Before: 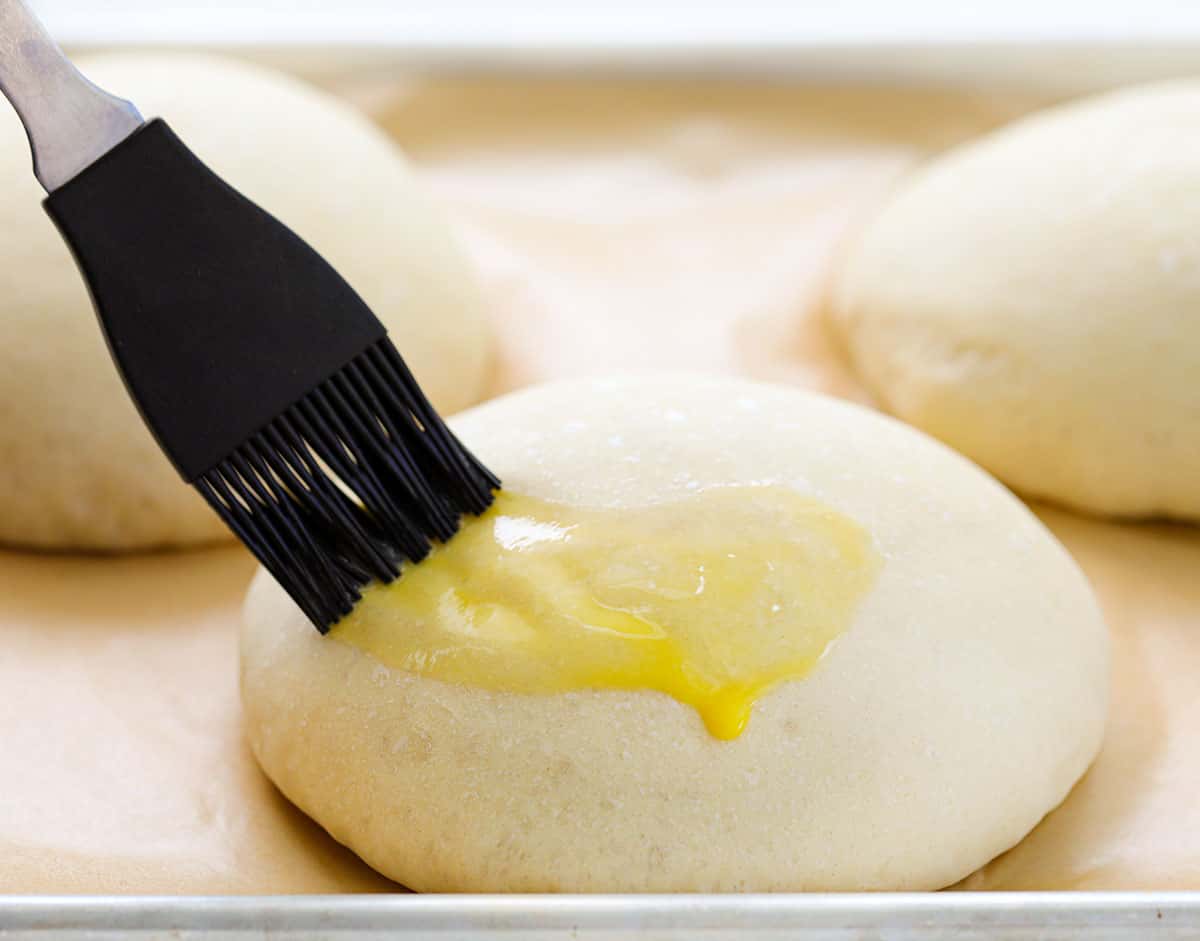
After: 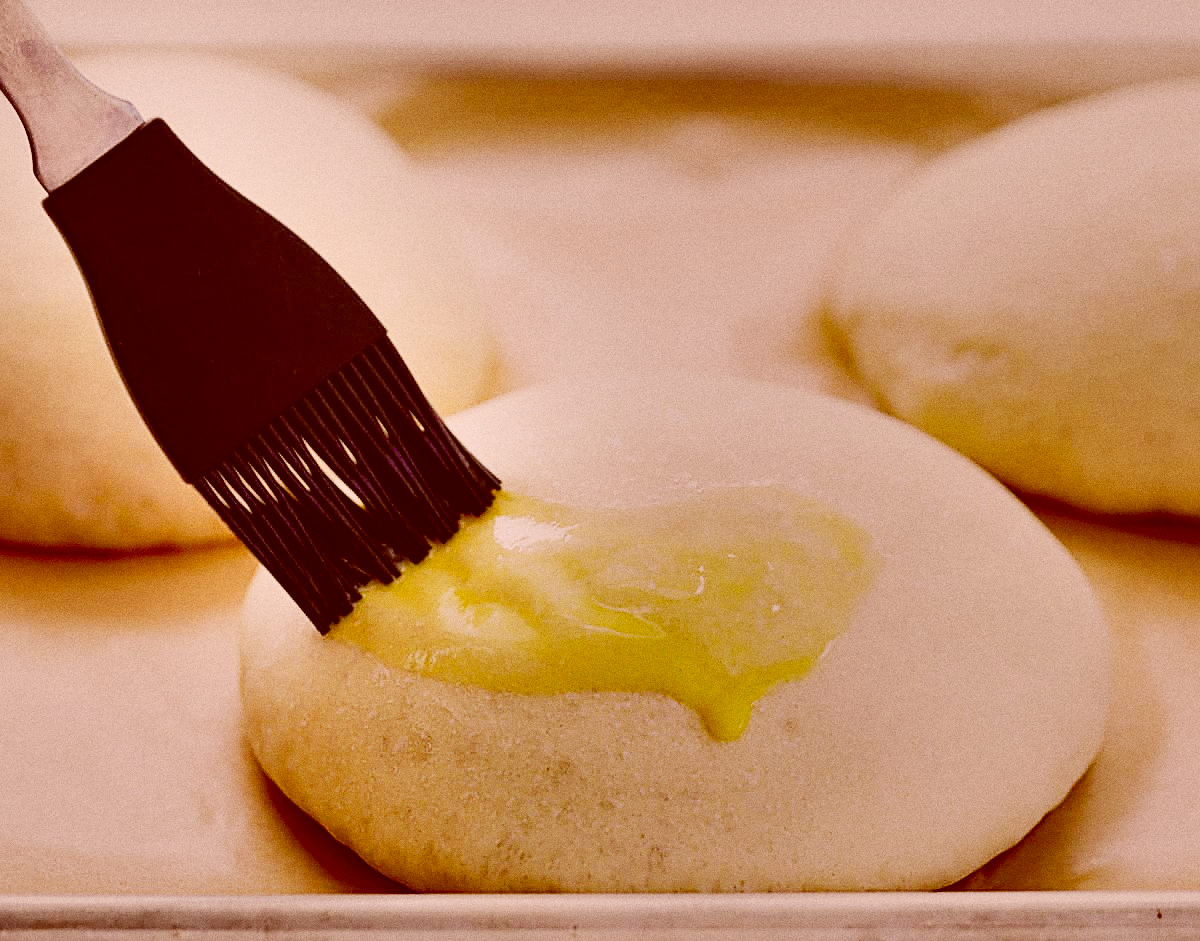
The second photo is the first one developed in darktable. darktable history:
grain: on, module defaults
color correction: highlights a* 9.03, highlights b* 8.71, shadows a* 40, shadows b* 40, saturation 0.8
sharpen: on, module defaults
shadows and highlights: shadows 80.73, white point adjustment -9.07, highlights -61.46, soften with gaussian
base curve: curves: ch0 [(0, 0) (0.028, 0.03) (0.121, 0.232) (0.46, 0.748) (0.859, 0.968) (1, 1)], preserve colors none
